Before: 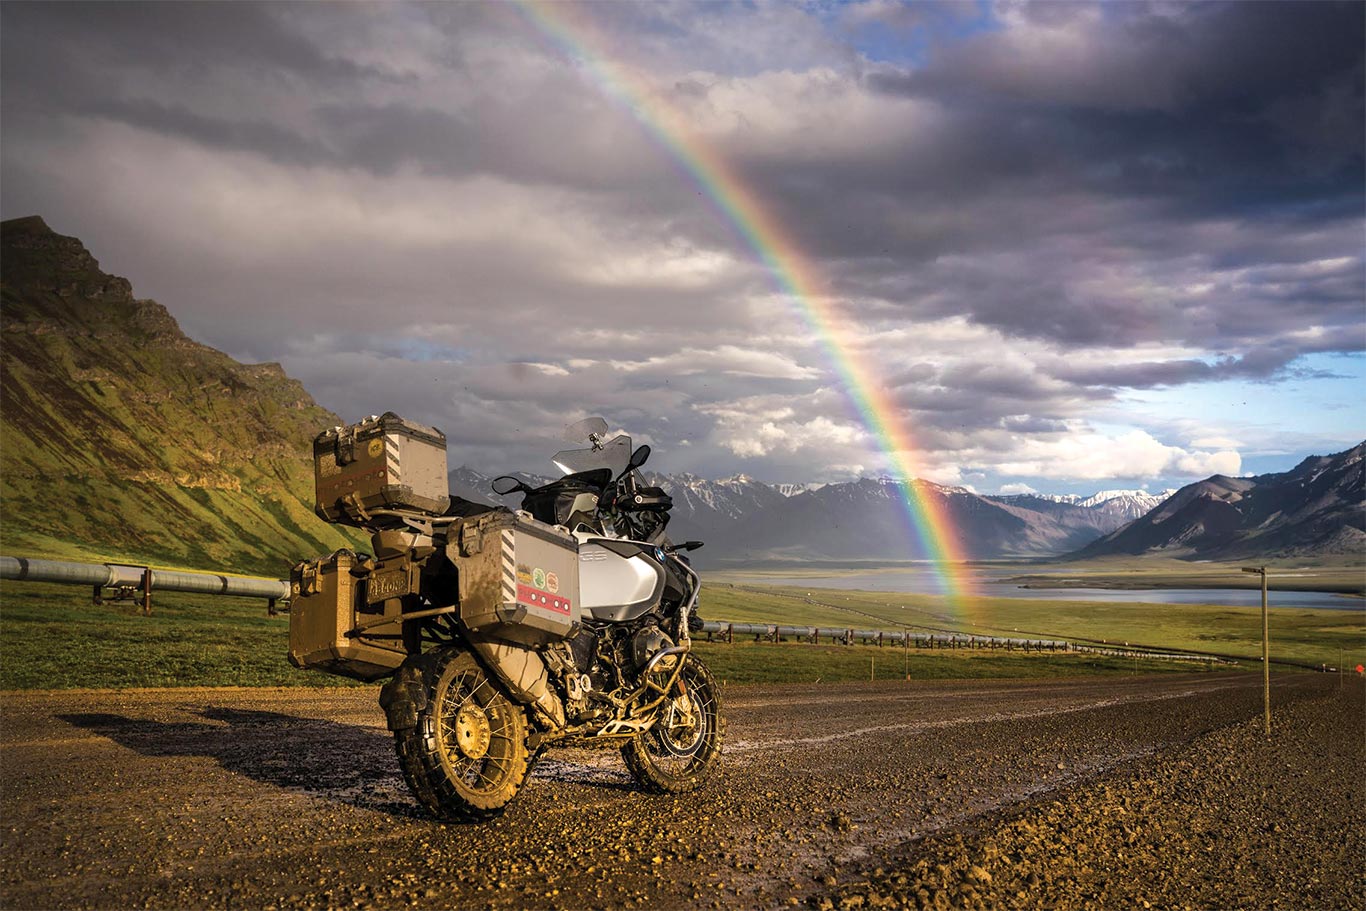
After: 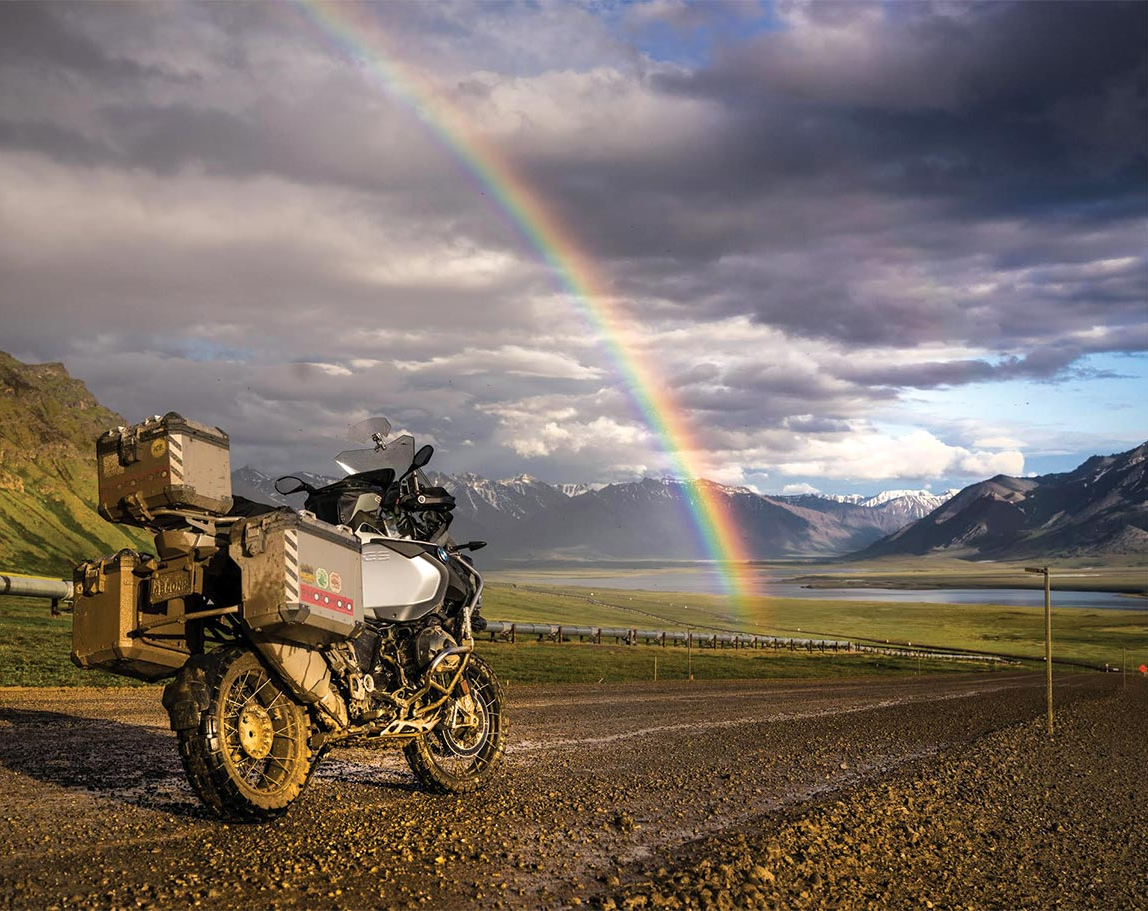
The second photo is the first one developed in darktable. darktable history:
crop: left 15.904%
